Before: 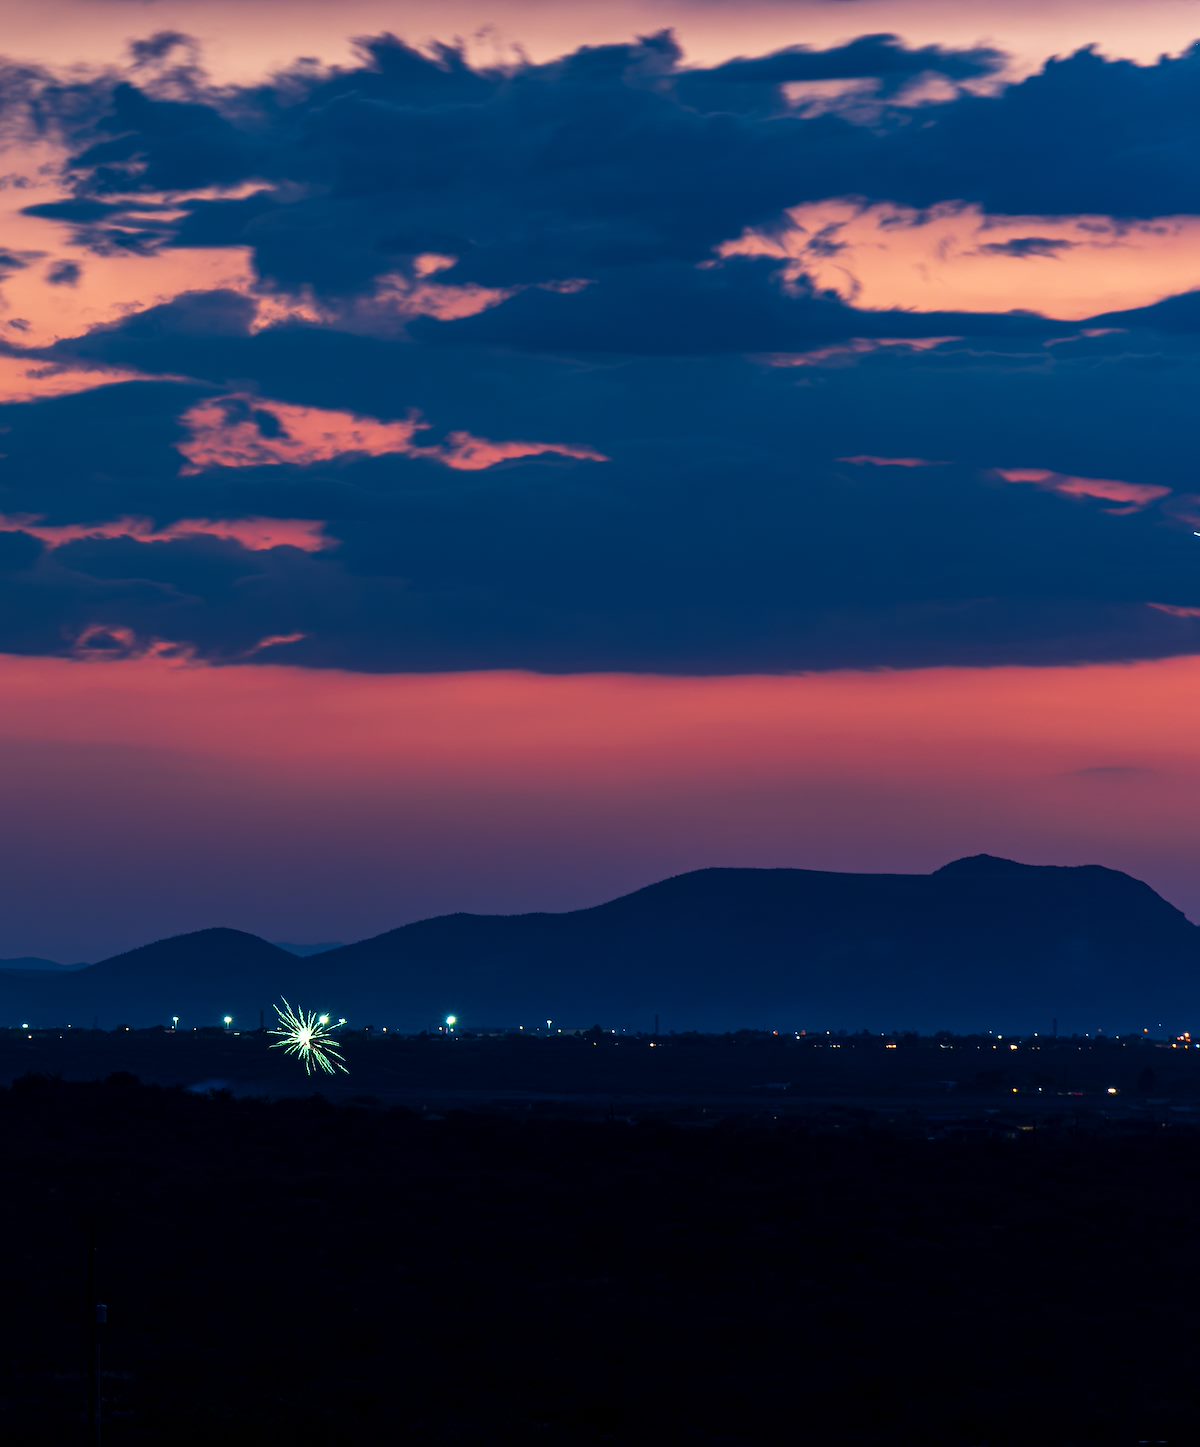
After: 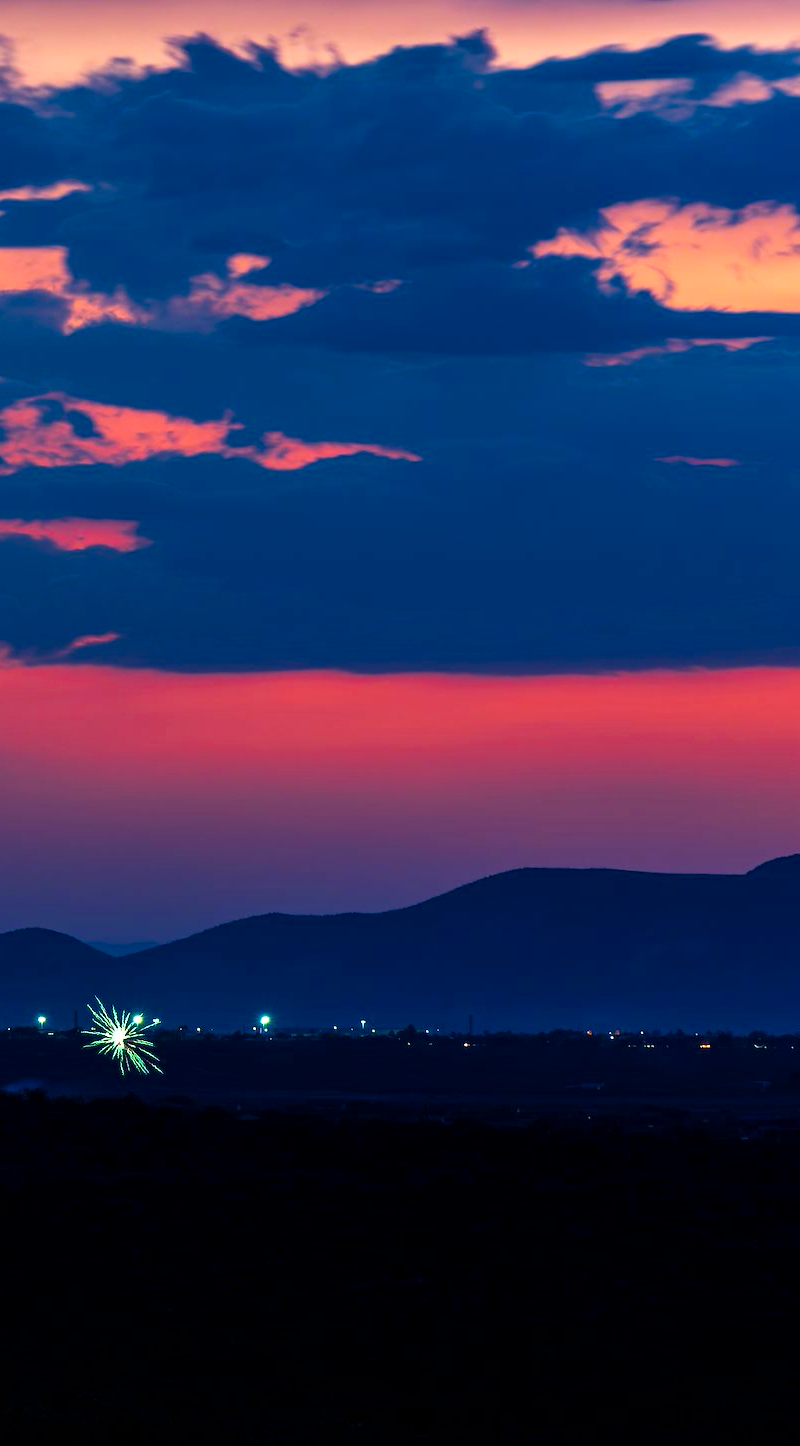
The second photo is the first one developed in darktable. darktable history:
color balance rgb: perceptual saturation grading › global saturation 30%, global vibrance 20%
crop and rotate: left 15.546%, right 17.787%
exposure: exposure 0.217 EV, compensate highlight preservation false
